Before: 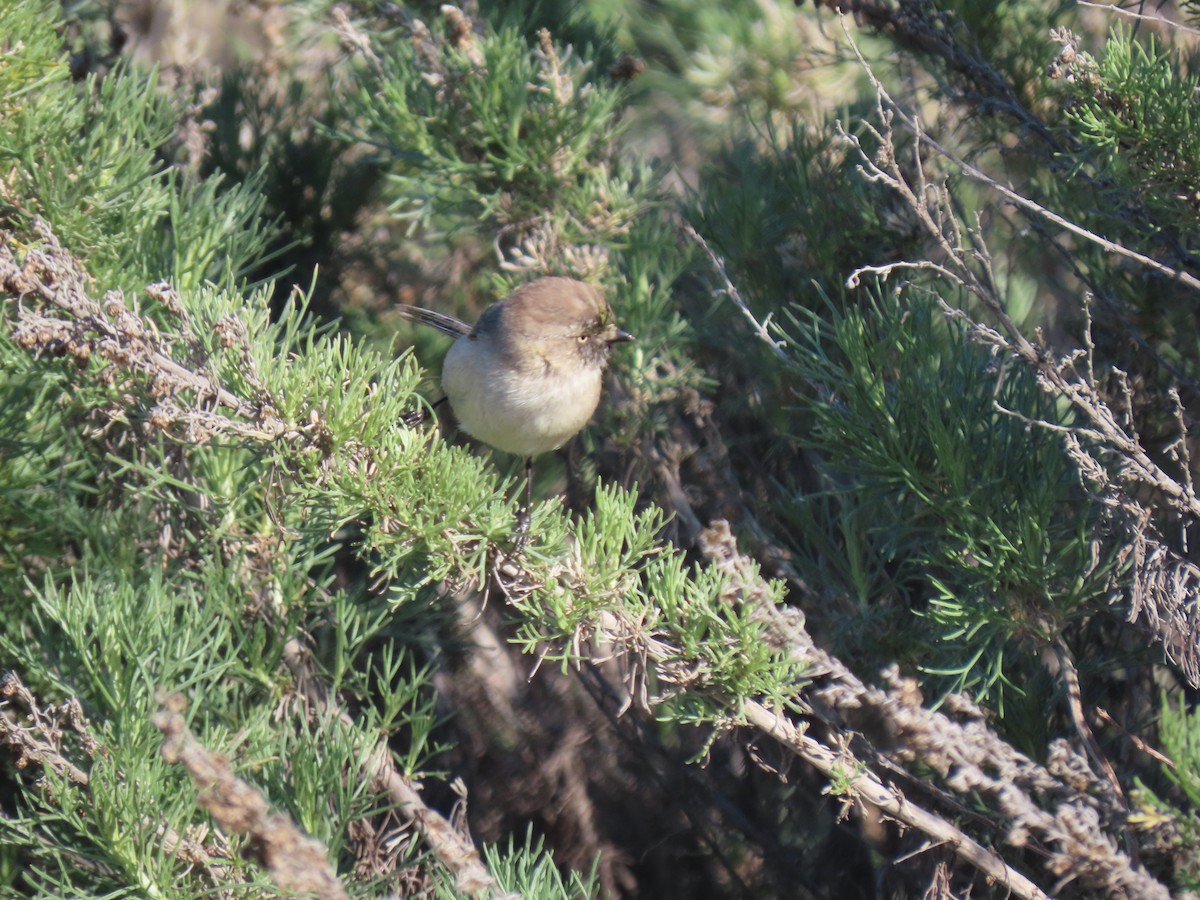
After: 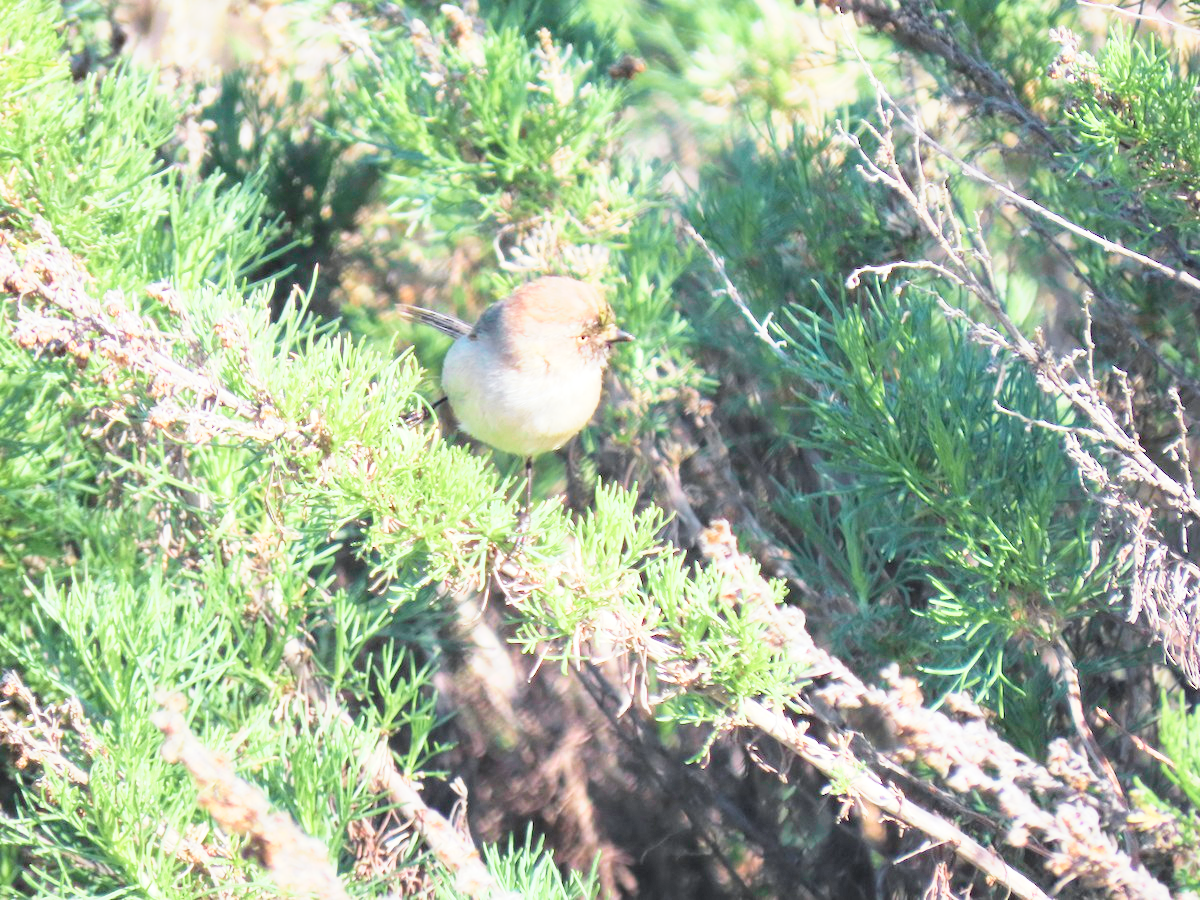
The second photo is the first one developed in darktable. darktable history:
tone curve: curves: ch0 [(0, 0) (0.051, 0.047) (0.102, 0.099) (0.228, 0.275) (0.432, 0.535) (0.695, 0.778) (0.908, 0.946) (1, 1)]; ch1 [(0, 0) (0.339, 0.298) (0.402, 0.363) (0.453, 0.413) (0.485, 0.469) (0.494, 0.493) (0.504, 0.501) (0.525, 0.534) (0.563, 0.595) (0.597, 0.638) (1, 1)]; ch2 [(0, 0) (0.48, 0.48) (0.504, 0.5) (0.539, 0.554) (0.59, 0.63) (0.642, 0.684) (0.824, 0.815) (1, 1)], color space Lab, independent channels
exposure: exposure 0.999 EV, compensate exposure bias true, compensate highlight preservation false
base curve: curves: ch0 [(0, 0) (0.088, 0.125) (0.176, 0.251) (0.354, 0.501) (0.613, 0.749) (1, 0.877)], preserve colors none
